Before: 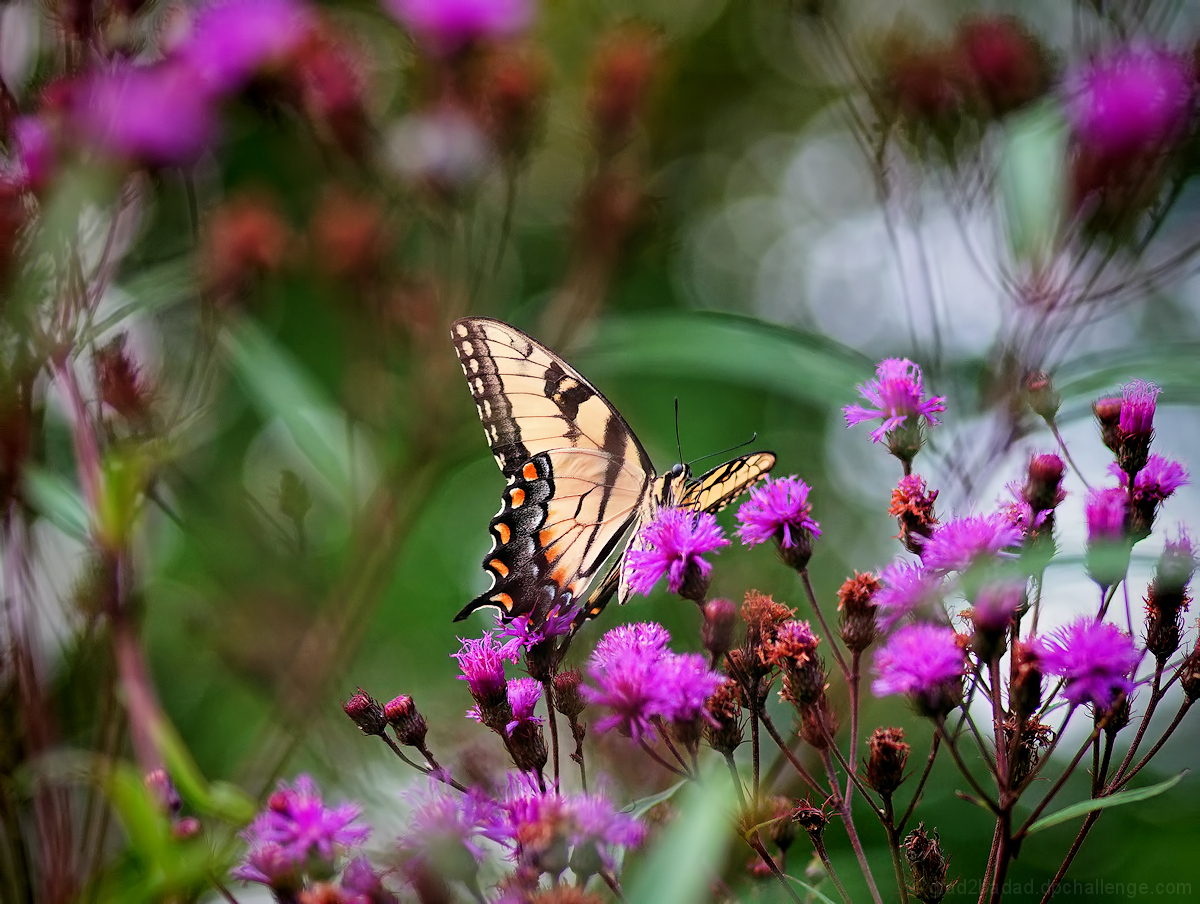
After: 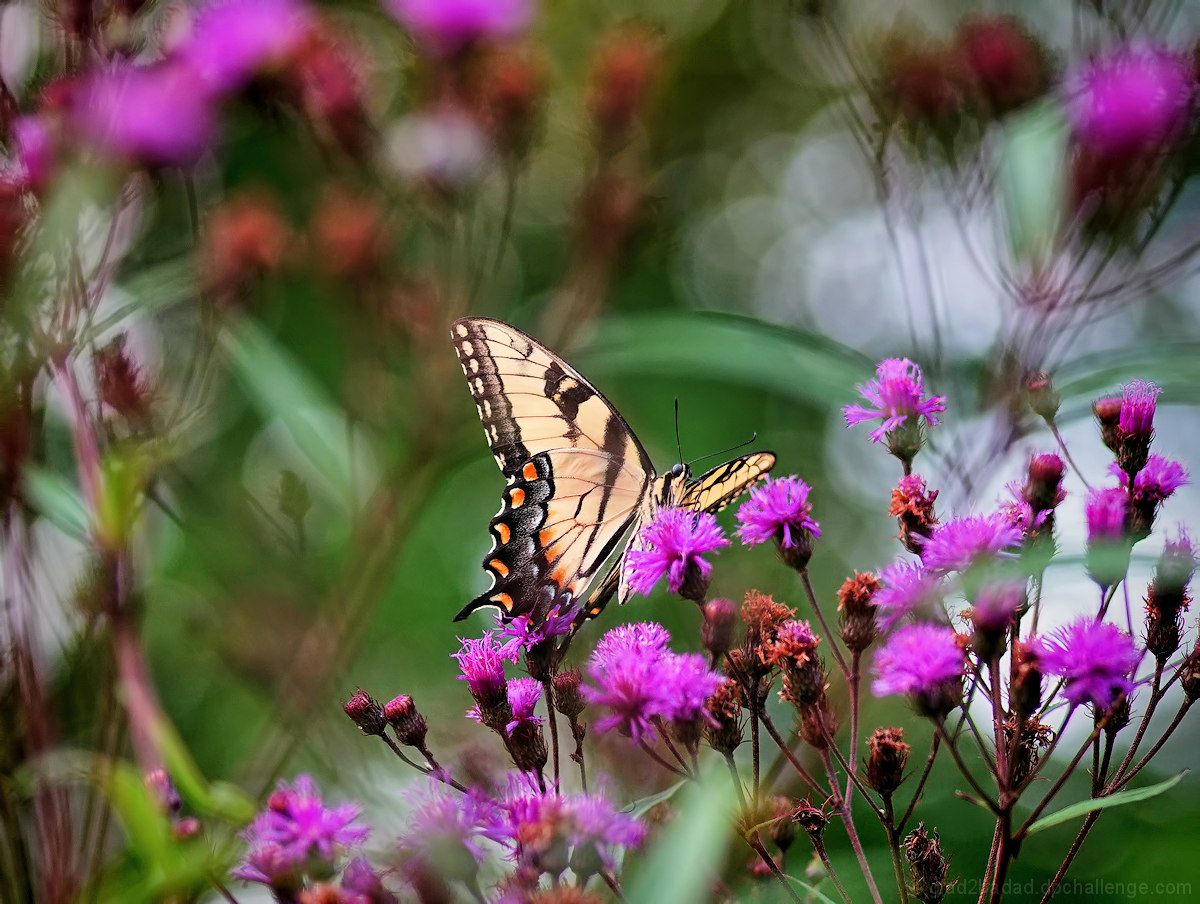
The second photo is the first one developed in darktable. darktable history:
shadows and highlights: white point adjustment 0.05, highlights color adjustment 55.9%, soften with gaussian
